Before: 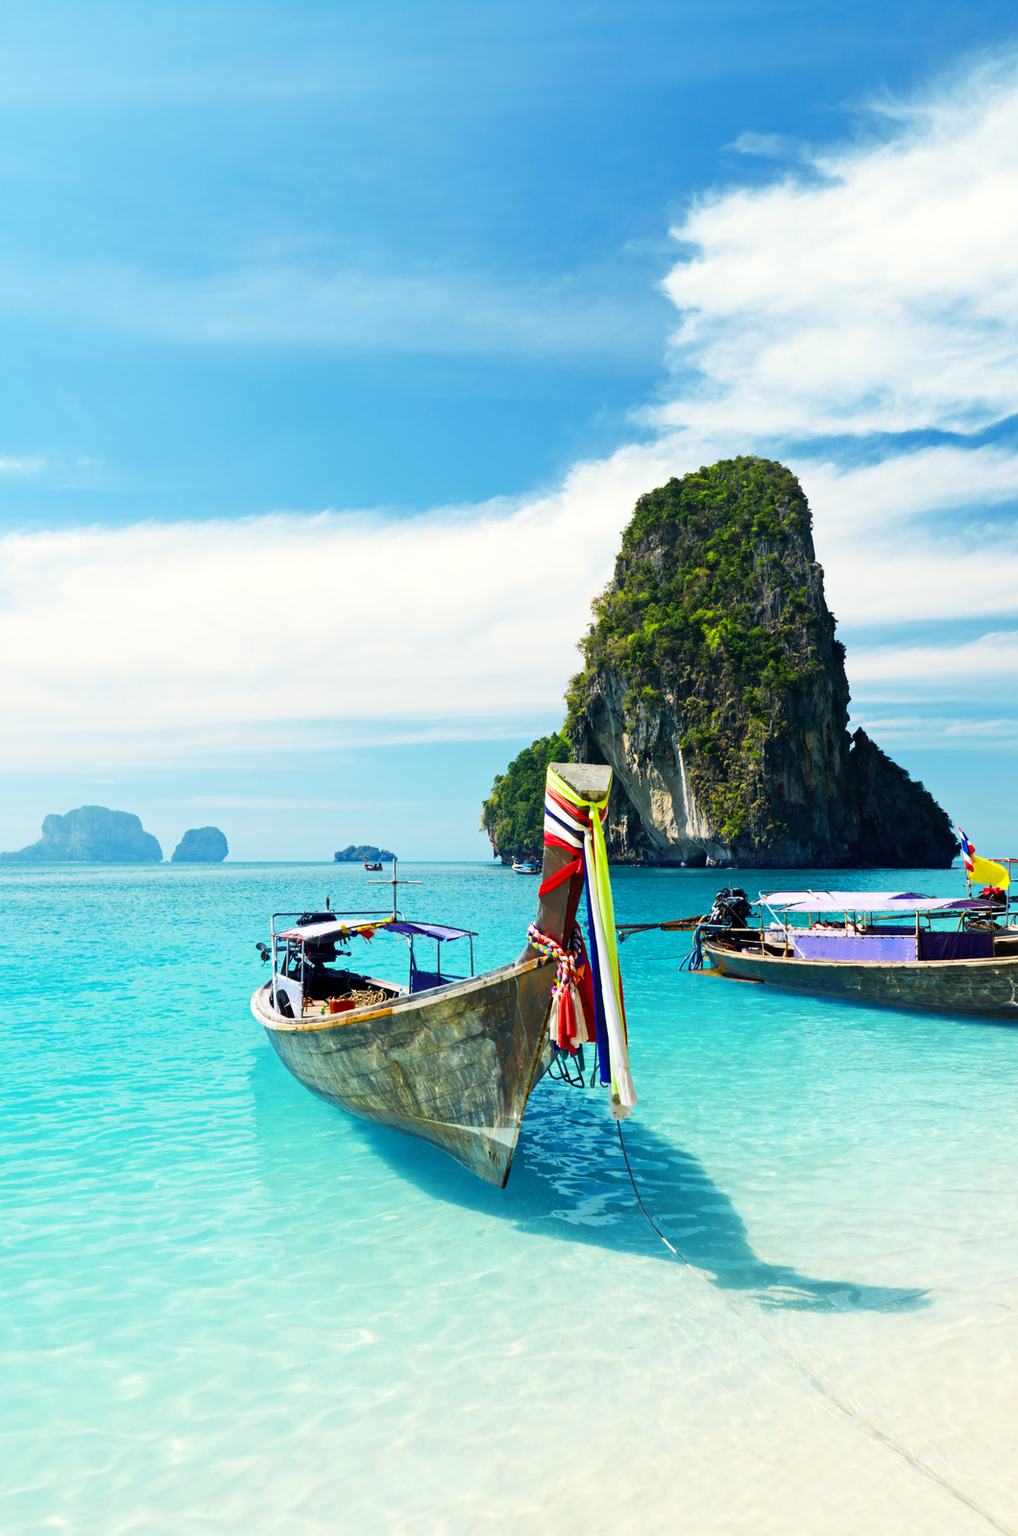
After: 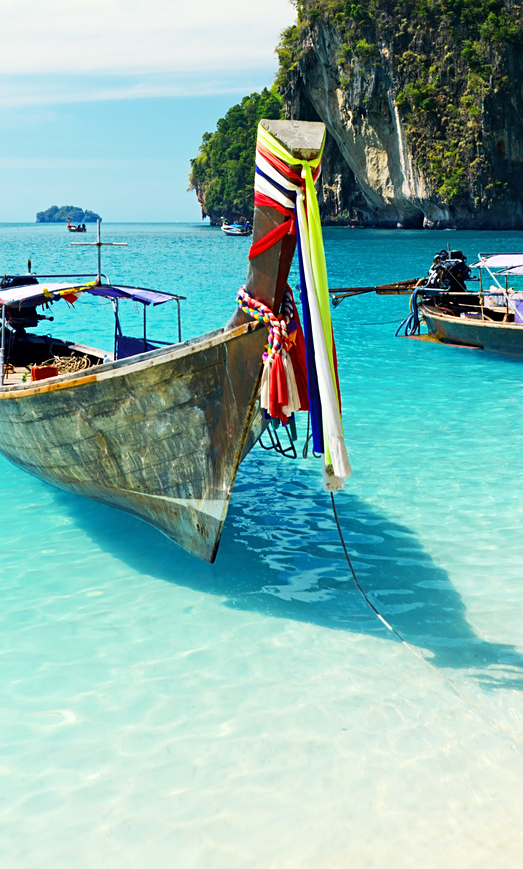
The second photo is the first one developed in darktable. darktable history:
crop: left 29.526%, top 42.205%, right 21.097%, bottom 3.461%
sharpen: amount 0.215
